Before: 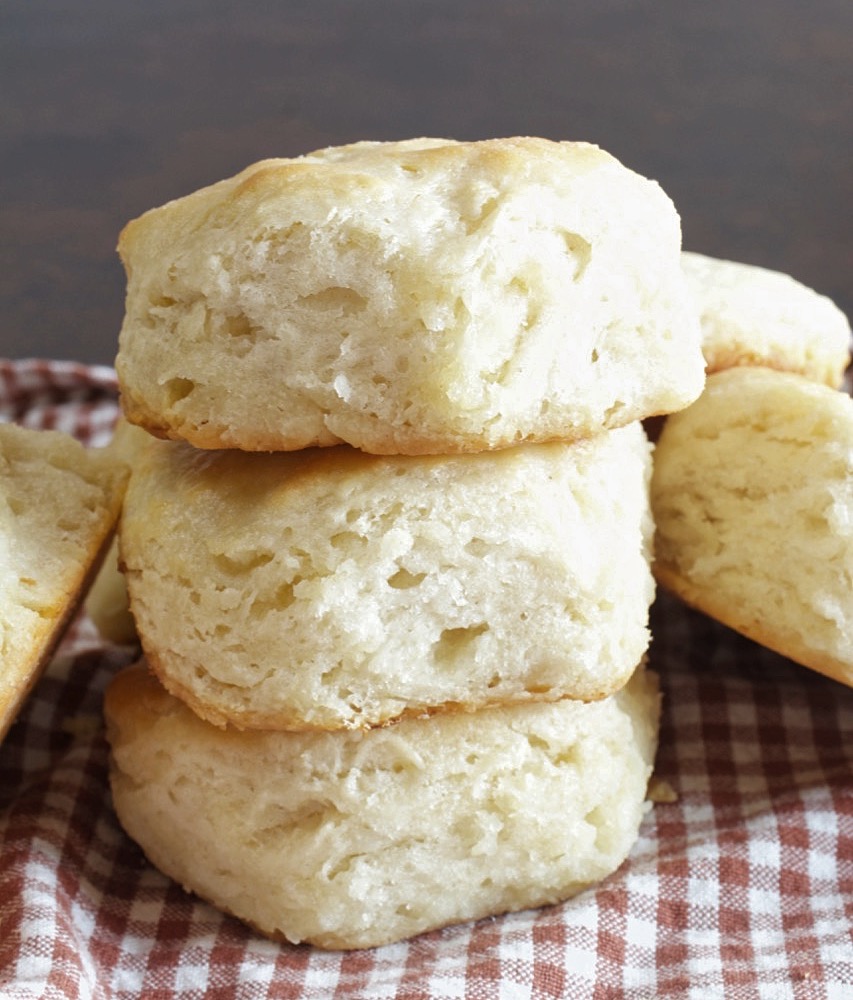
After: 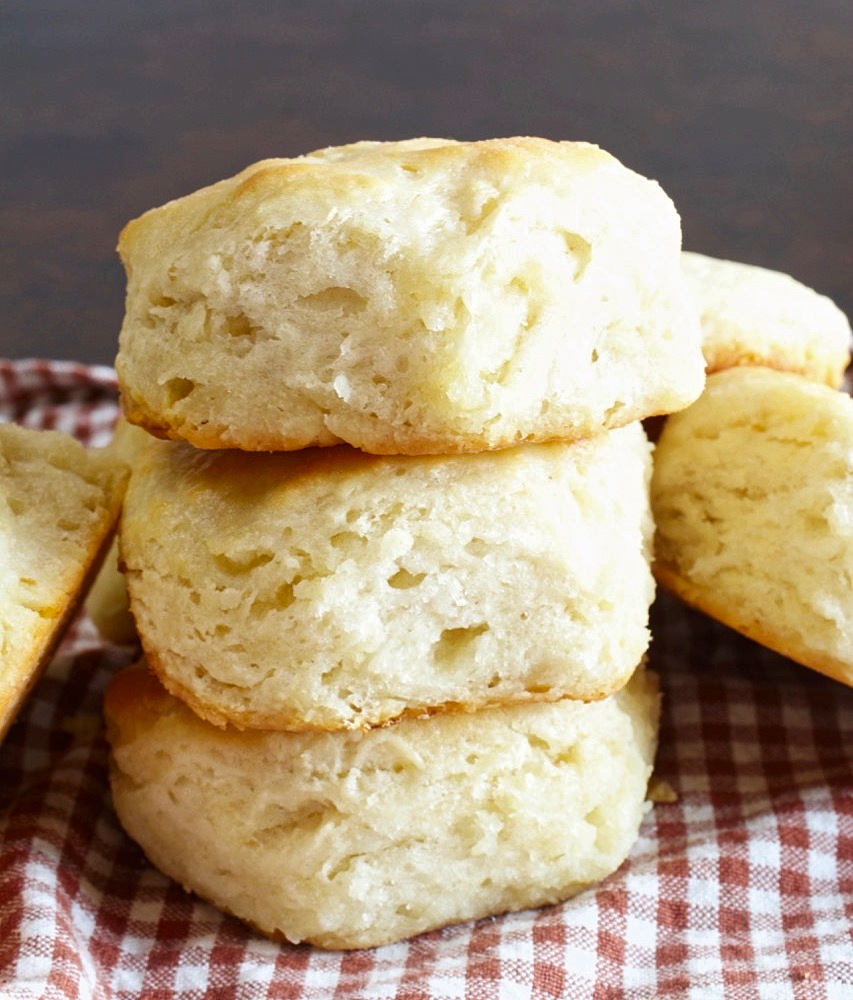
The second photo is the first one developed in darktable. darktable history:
contrast brightness saturation: contrast 0.156, saturation 0.331
